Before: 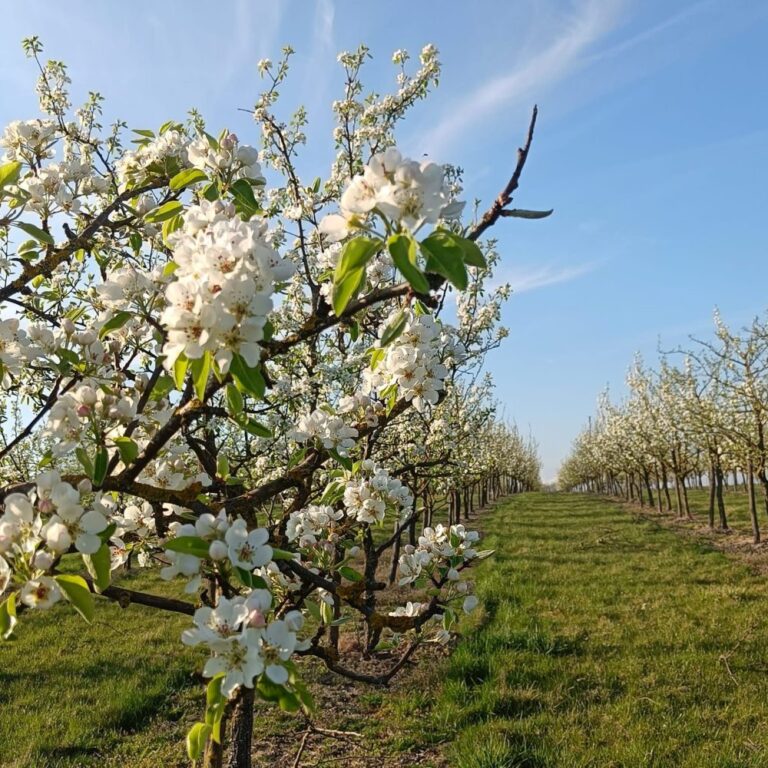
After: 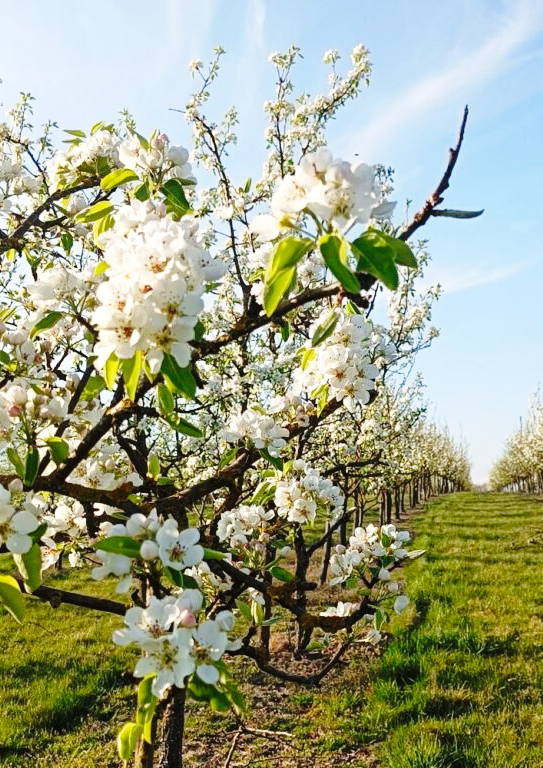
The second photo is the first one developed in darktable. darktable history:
base curve: curves: ch0 [(0, 0) (0.036, 0.037) (0.121, 0.228) (0.46, 0.76) (0.859, 0.983) (1, 1)], preserve colors none
crop and rotate: left 9.061%, right 20.142%
